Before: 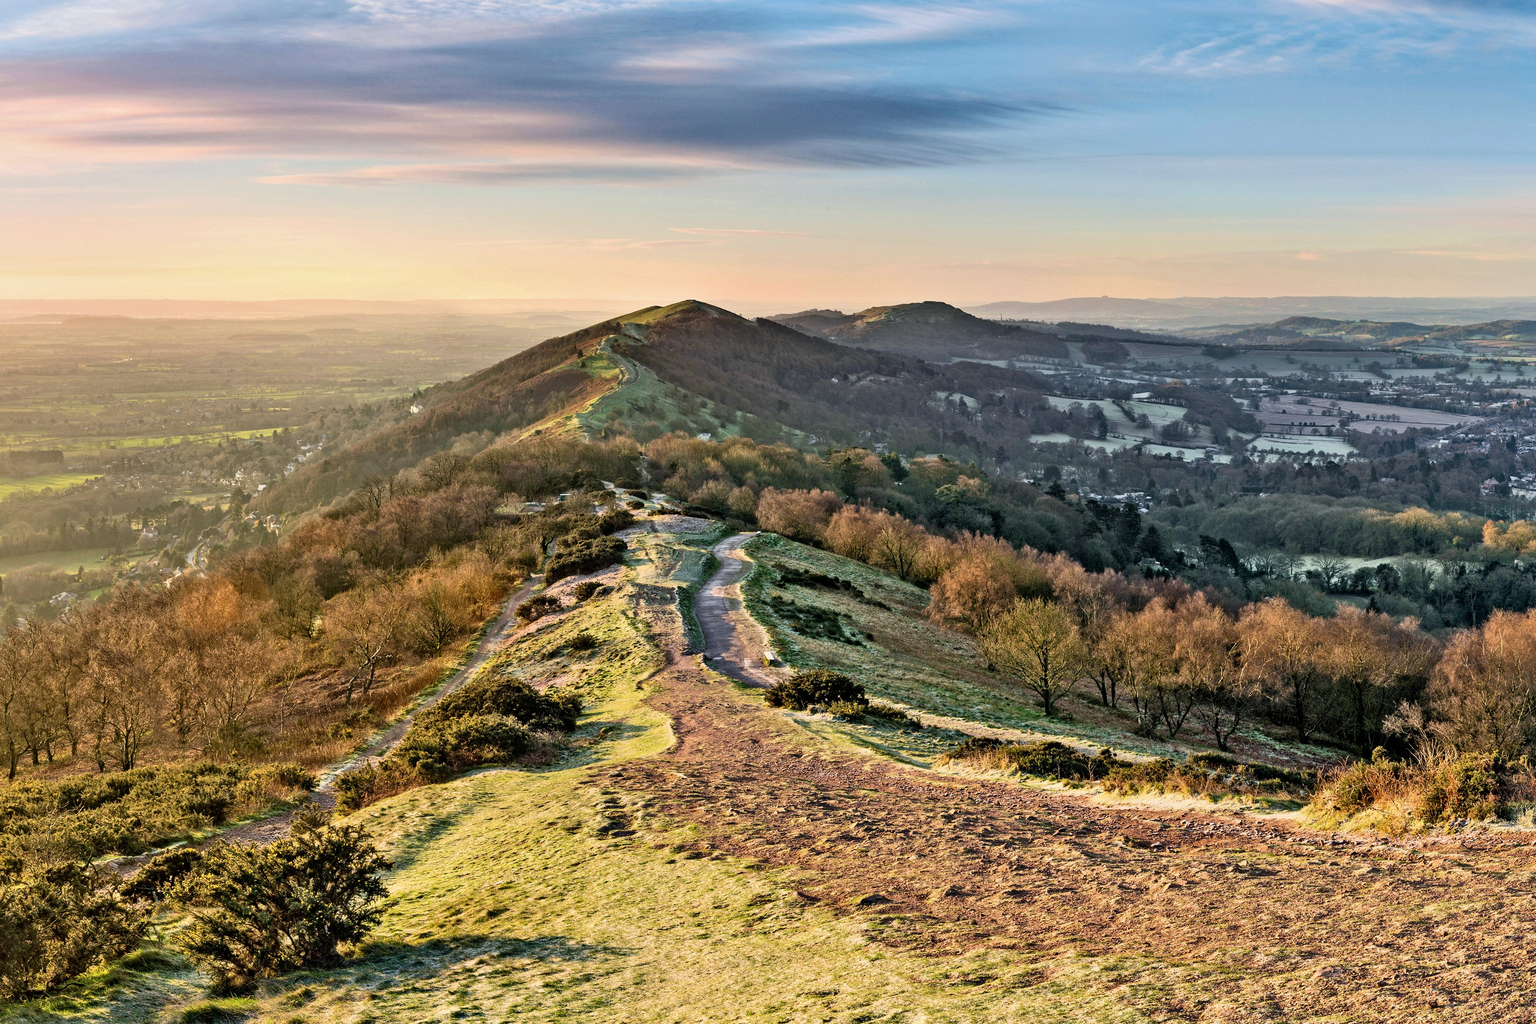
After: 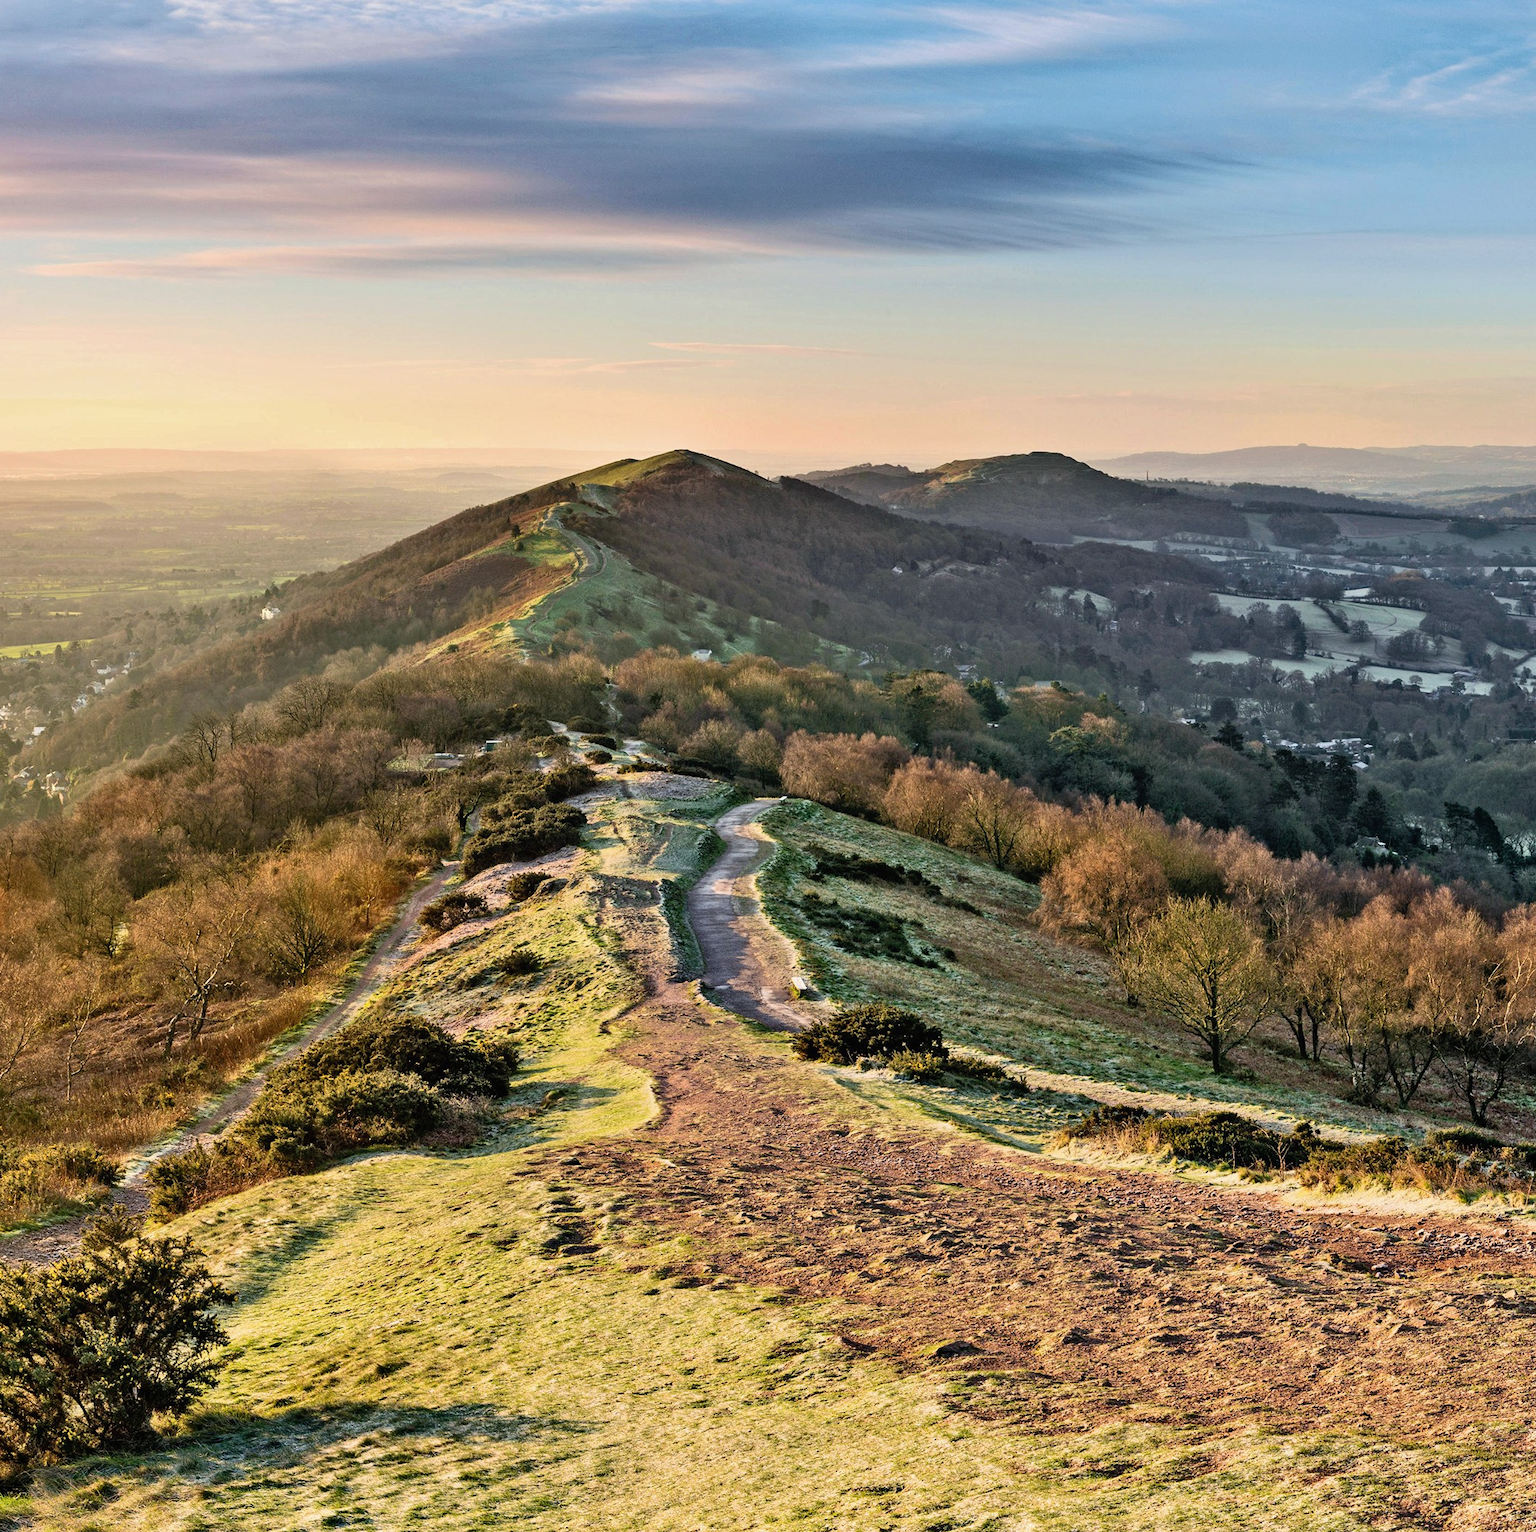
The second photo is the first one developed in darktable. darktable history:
crop: left 15.389%, right 17.901%
local contrast: mode bilateral grid, contrast 99, coarseness 100, detail 90%, midtone range 0.2
